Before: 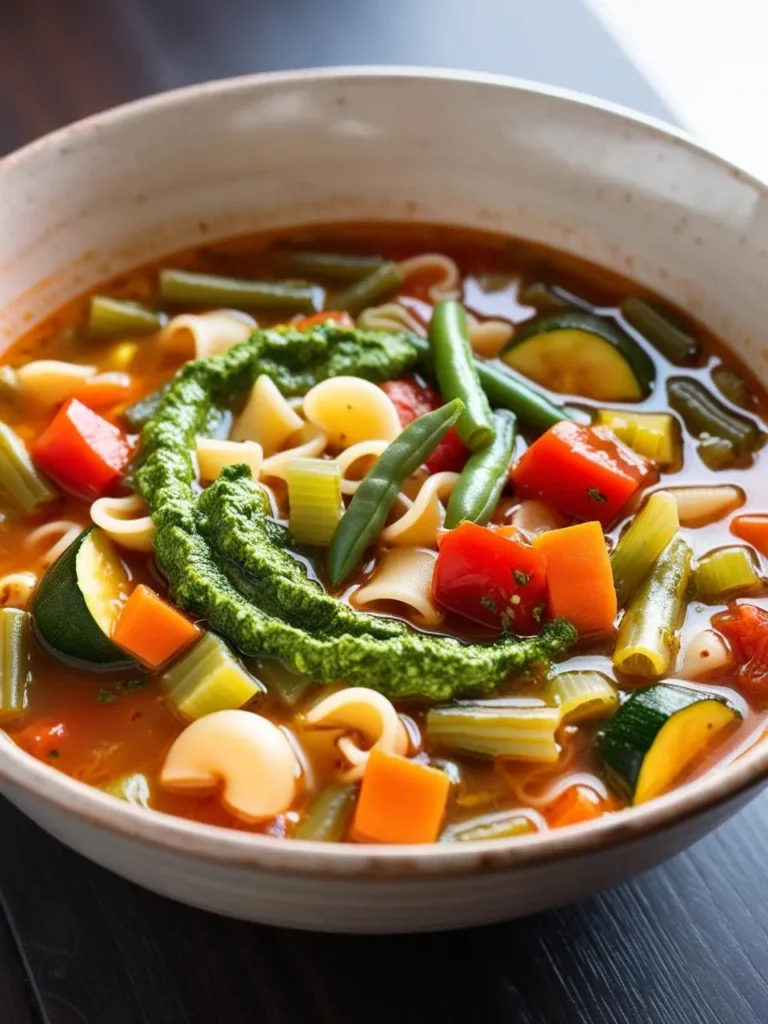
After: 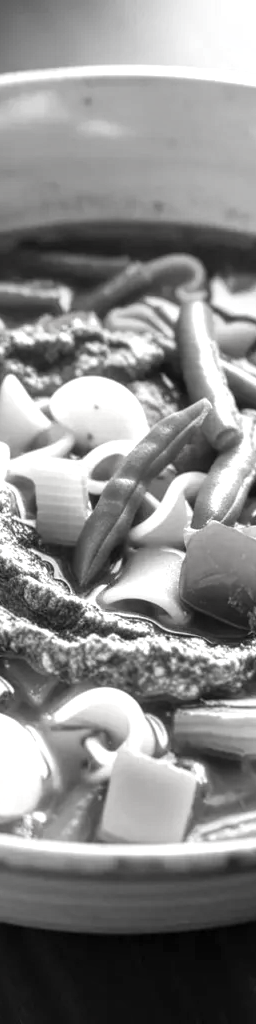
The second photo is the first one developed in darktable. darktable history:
crop: left 32.956%, right 33.61%
exposure: exposure 0.606 EV, compensate exposure bias true, compensate highlight preservation false
color balance rgb: perceptual saturation grading › global saturation 20%, perceptual saturation grading › highlights -25.886%, perceptual saturation grading › shadows 49.543%
local contrast: on, module defaults
contrast brightness saturation: saturation -0.992
